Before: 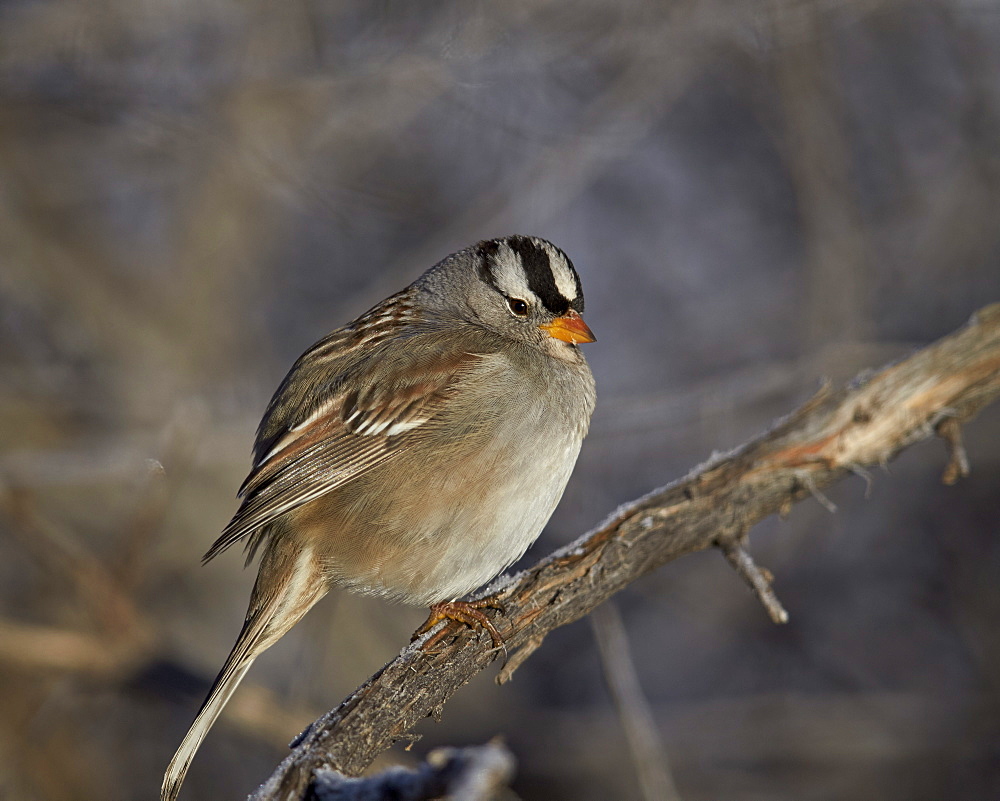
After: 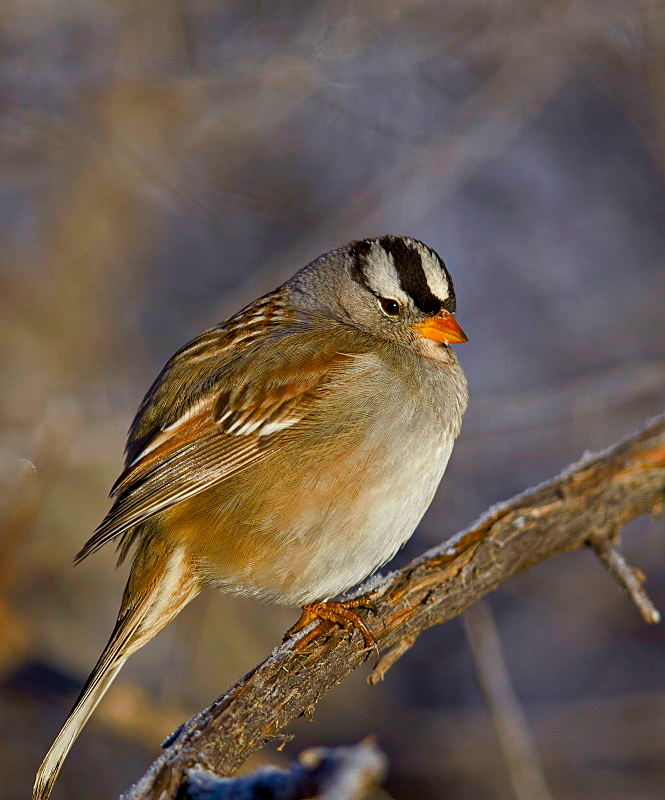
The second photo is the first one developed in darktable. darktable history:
color balance rgb: linear chroma grading › global chroma 14.913%, perceptual saturation grading › global saturation 20.667%, perceptual saturation grading › highlights -19.902%, perceptual saturation grading › shadows 29.566%, global vibrance 14.878%
crop and rotate: left 12.897%, right 20.525%
